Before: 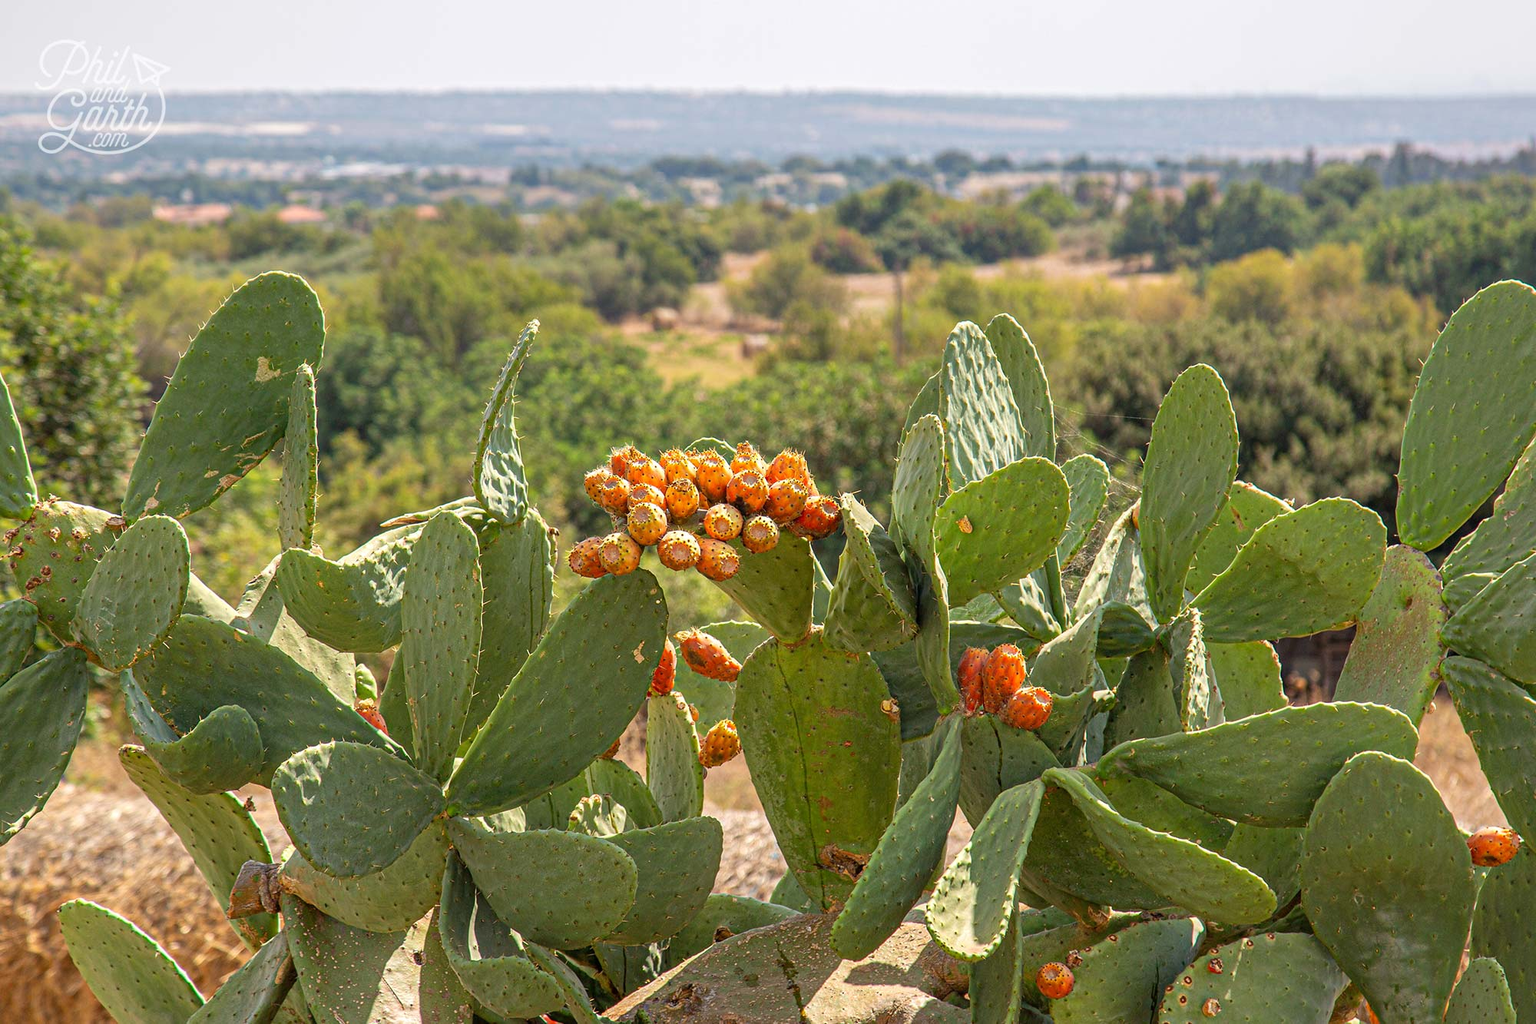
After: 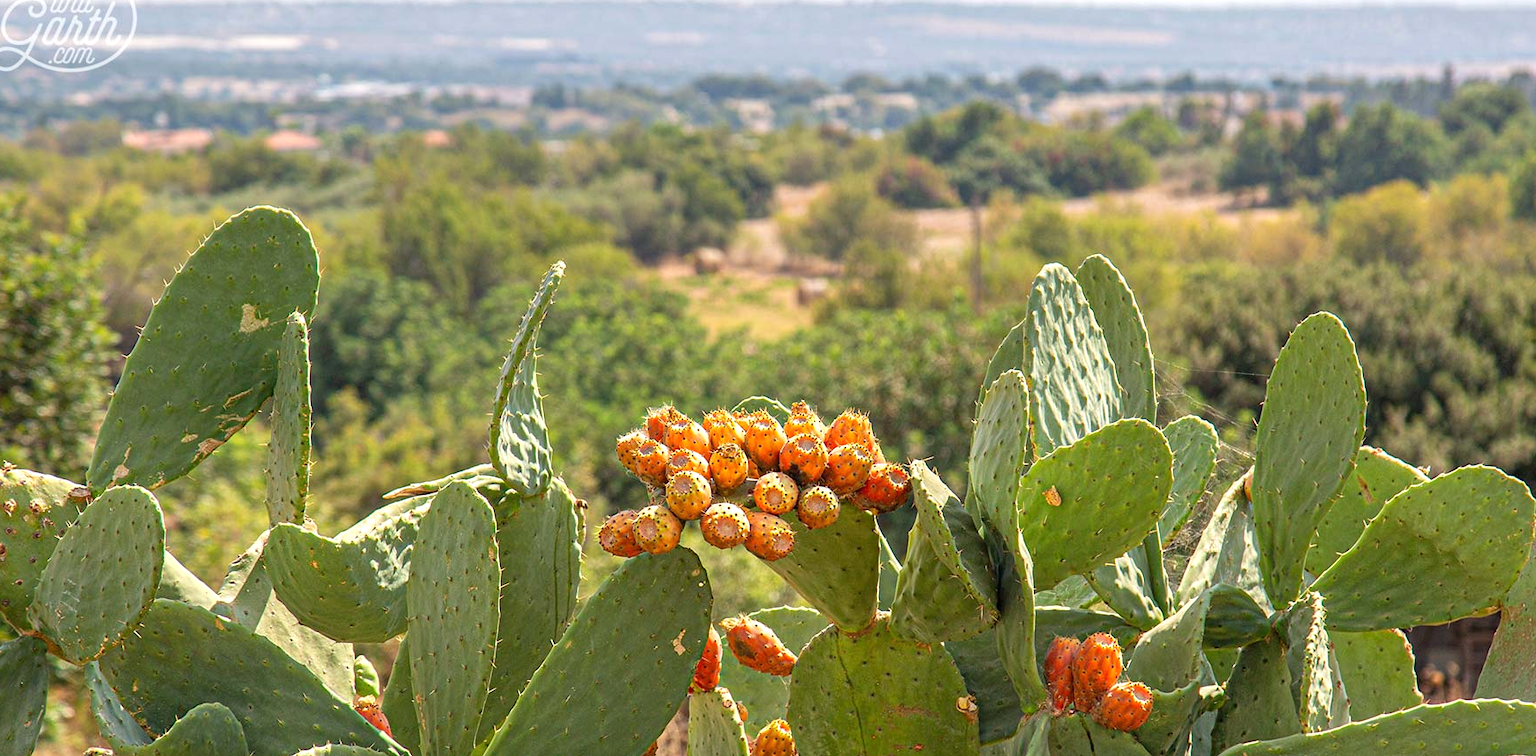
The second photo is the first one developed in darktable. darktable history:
crop: left 3.015%, top 8.969%, right 9.647%, bottom 26.457%
exposure: exposure 0.191 EV, compensate highlight preservation false
